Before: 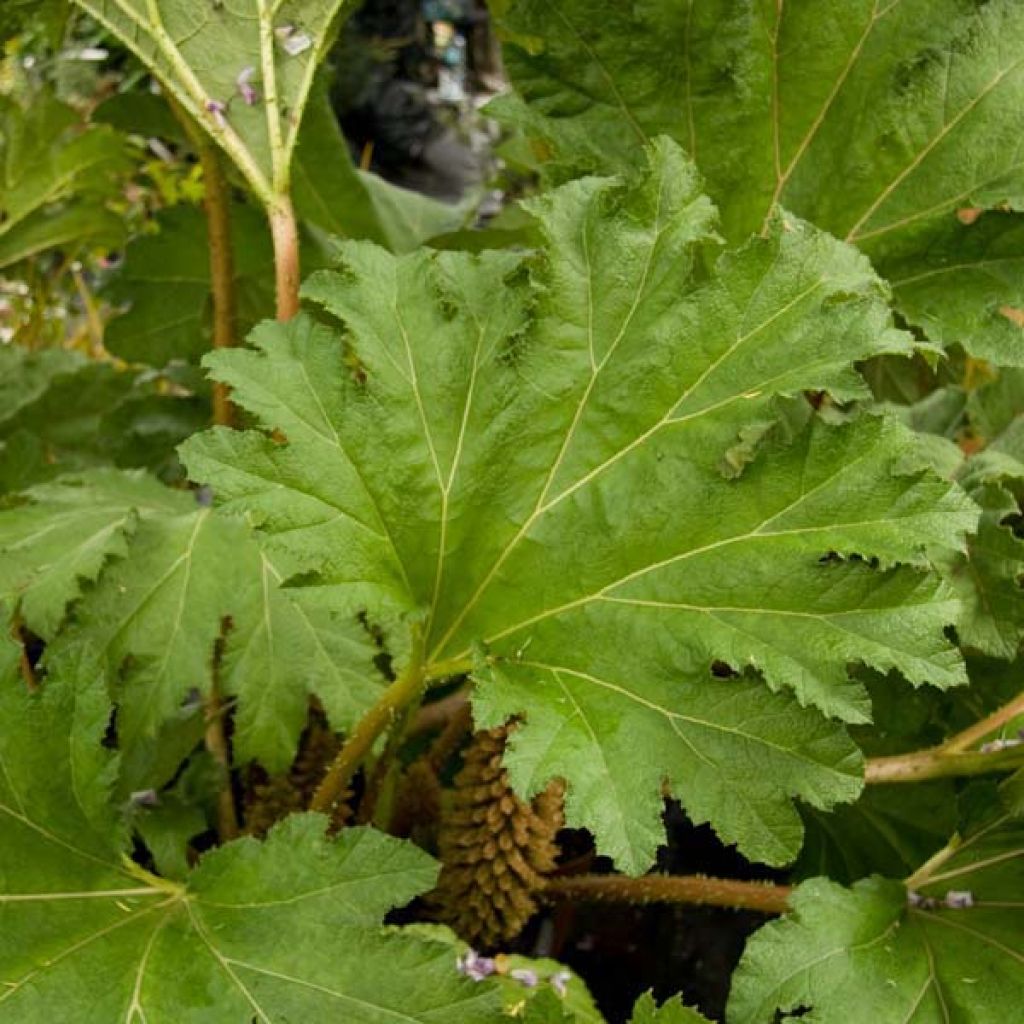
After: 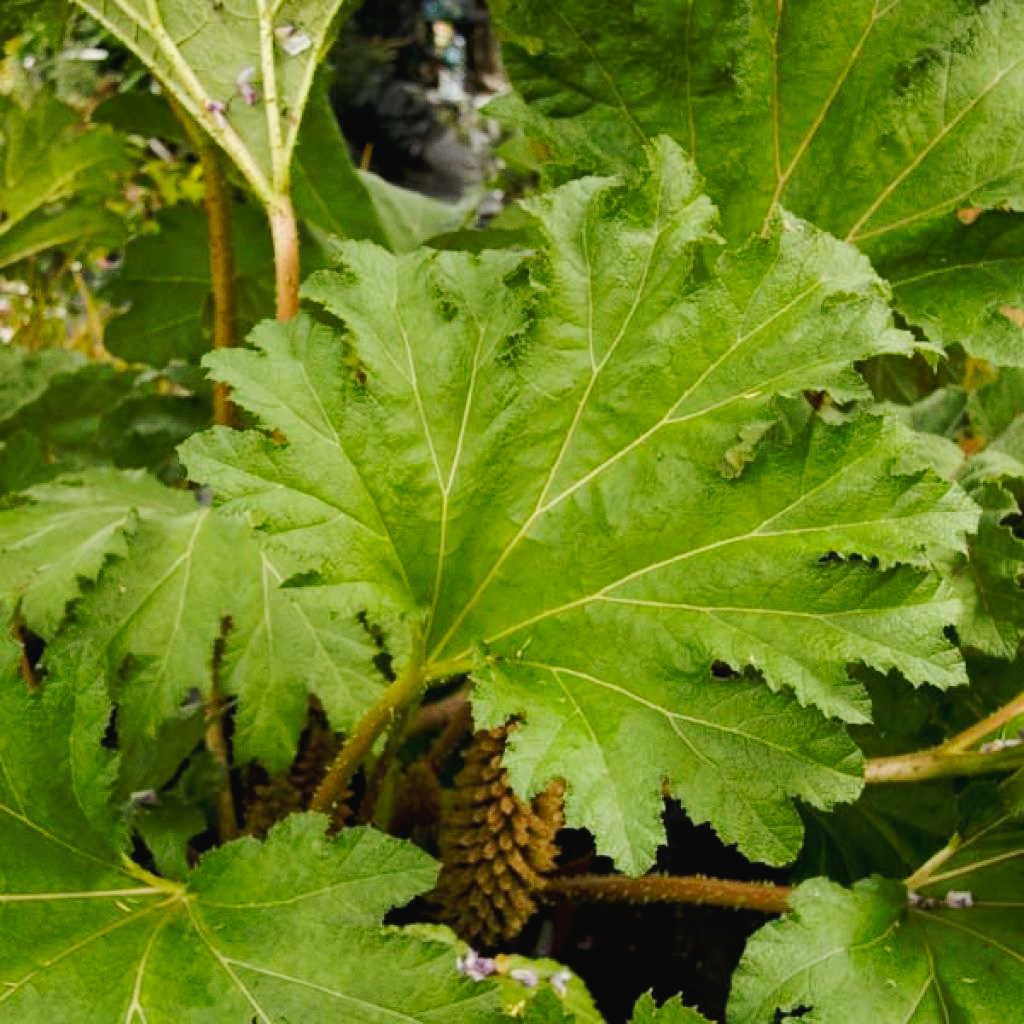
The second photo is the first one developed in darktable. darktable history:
tone curve: curves: ch0 [(0, 0.024) (0.049, 0.038) (0.176, 0.162) (0.33, 0.331) (0.432, 0.475) (0.601, 0.665) (0.843, 0.876) (1, 1)]; ch1 [(0, 0) (0.339, 0.358) (0.445, 0.439) (0.476, 0.47) (0.504, 0.504) (0.53, 0.511) (0.557, 0.558) (0.627, 0.635) (0.728, 0.746) (1, 1)]; ch2 [(0, 0) (0.327, 0.324) (0.417, 0.44) (0.46, 0.453) (0.502, 0.504) (0.526, 0.52) (0.54, 0.564) (0.606, 0.626) (0.76, 0.75) (1, 1)], preserve colors none
